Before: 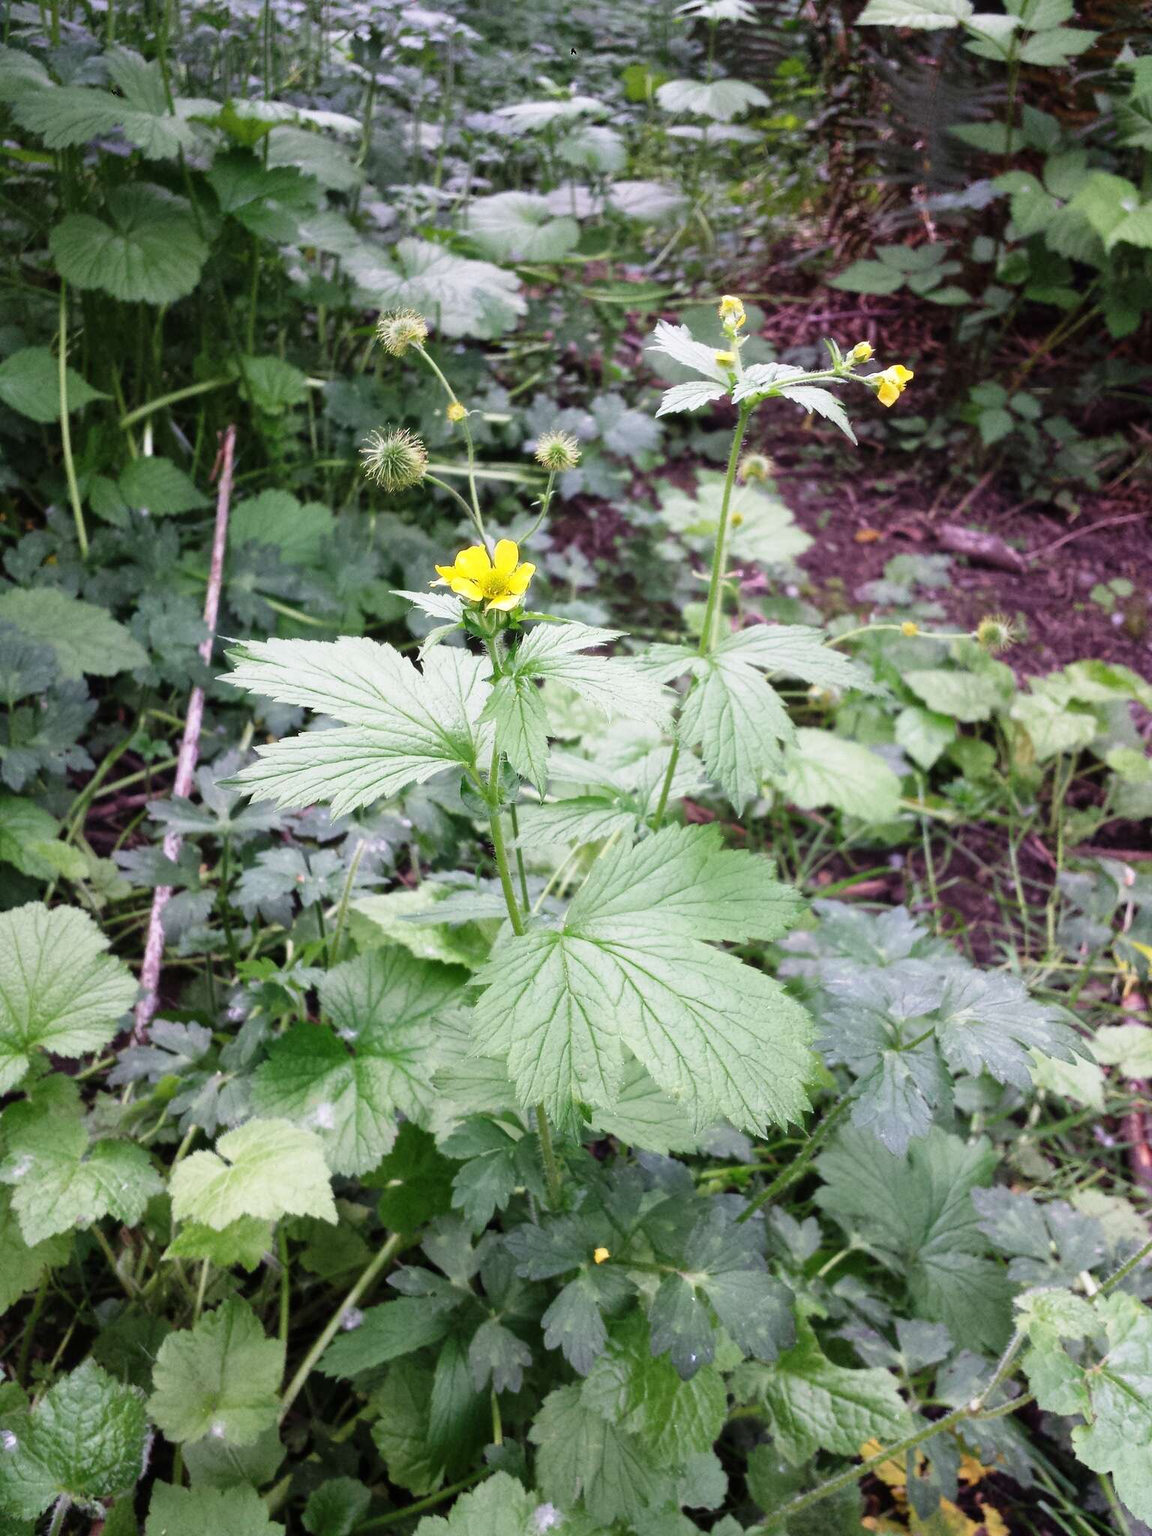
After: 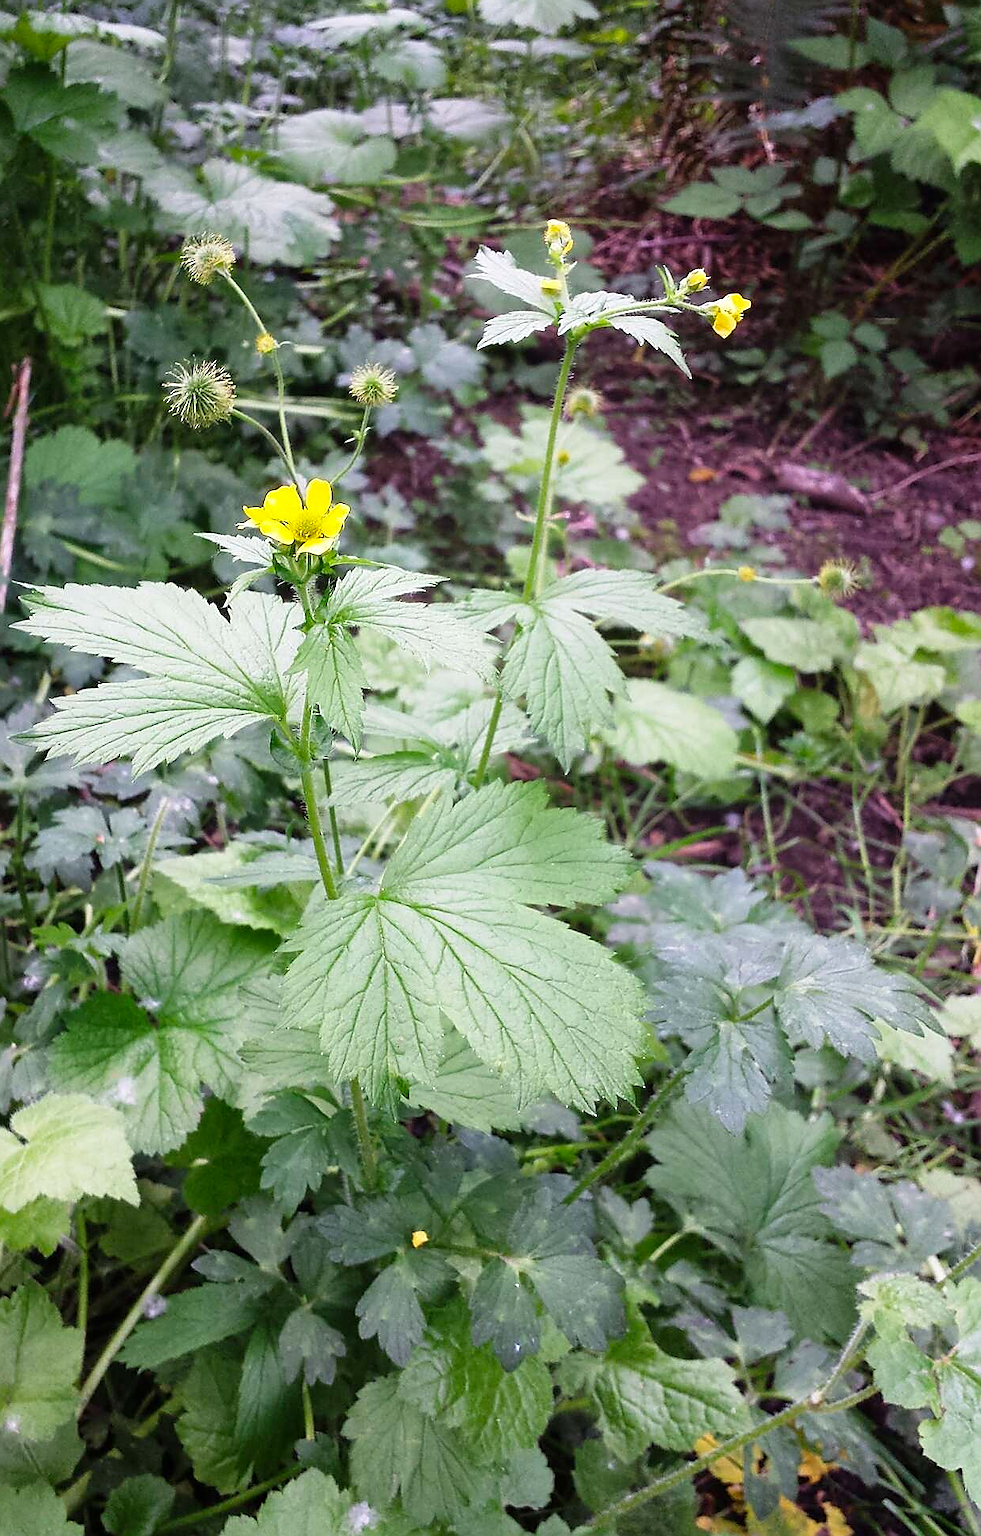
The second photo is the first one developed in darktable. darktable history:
color balance: output saturation 110%
crop and rotate: left 17.959%, top 5.771%, right 1.742%
rotate and perspective: crop left 0, crop top 0
sharpen: radius 1.4, amount 1.25, threshold 0.7
